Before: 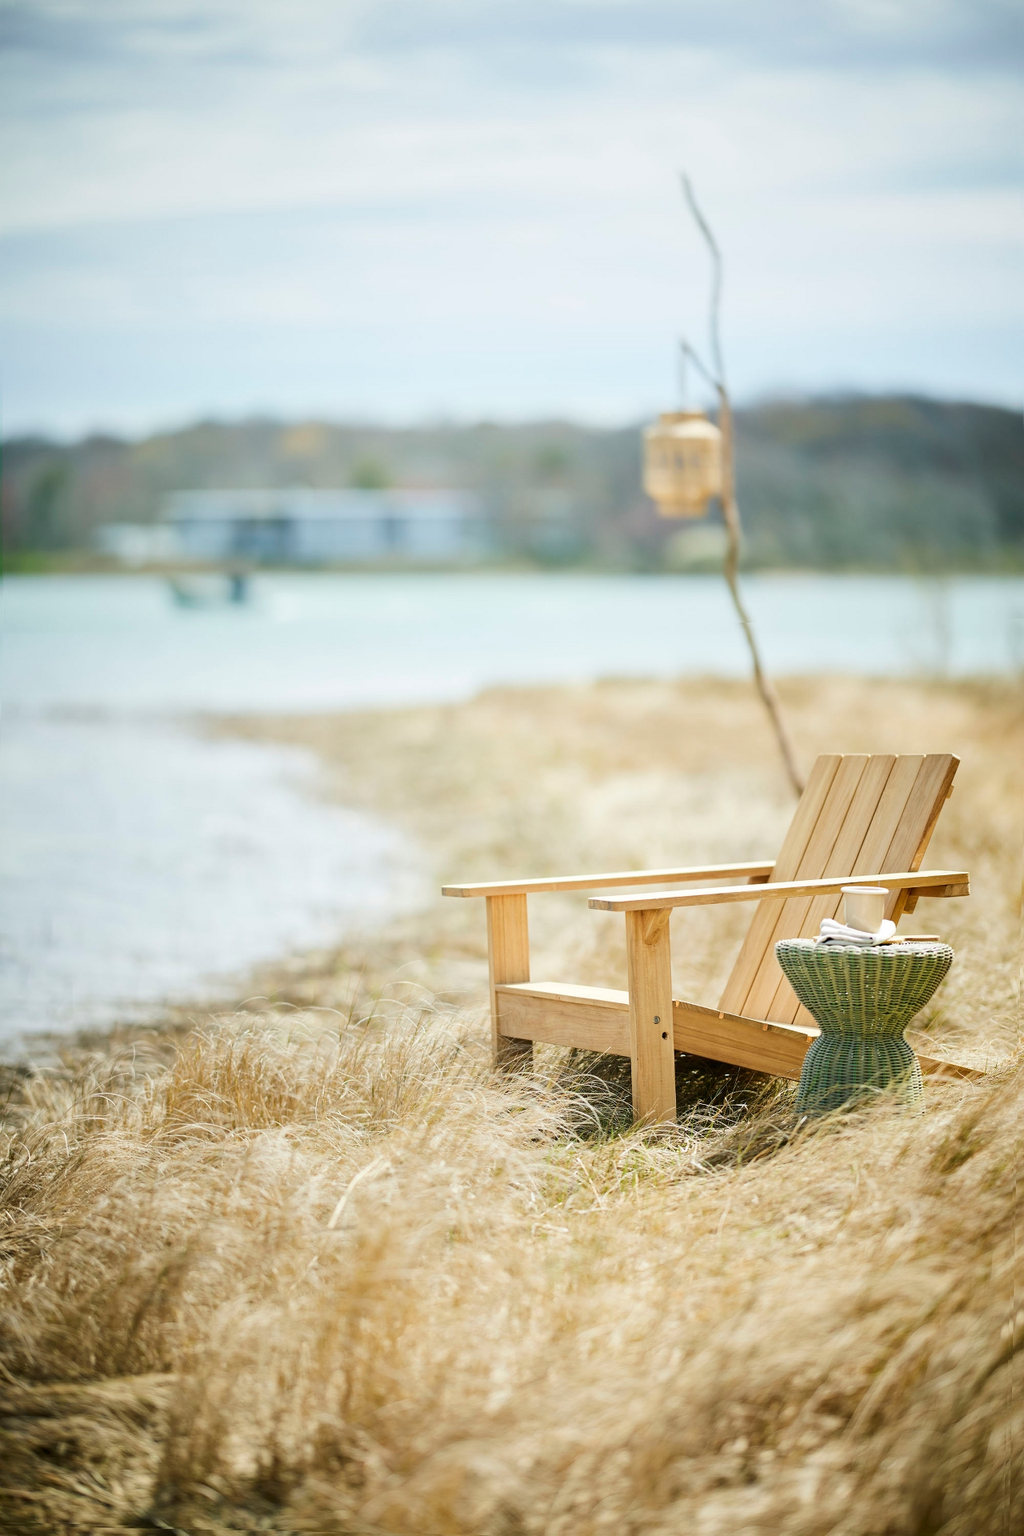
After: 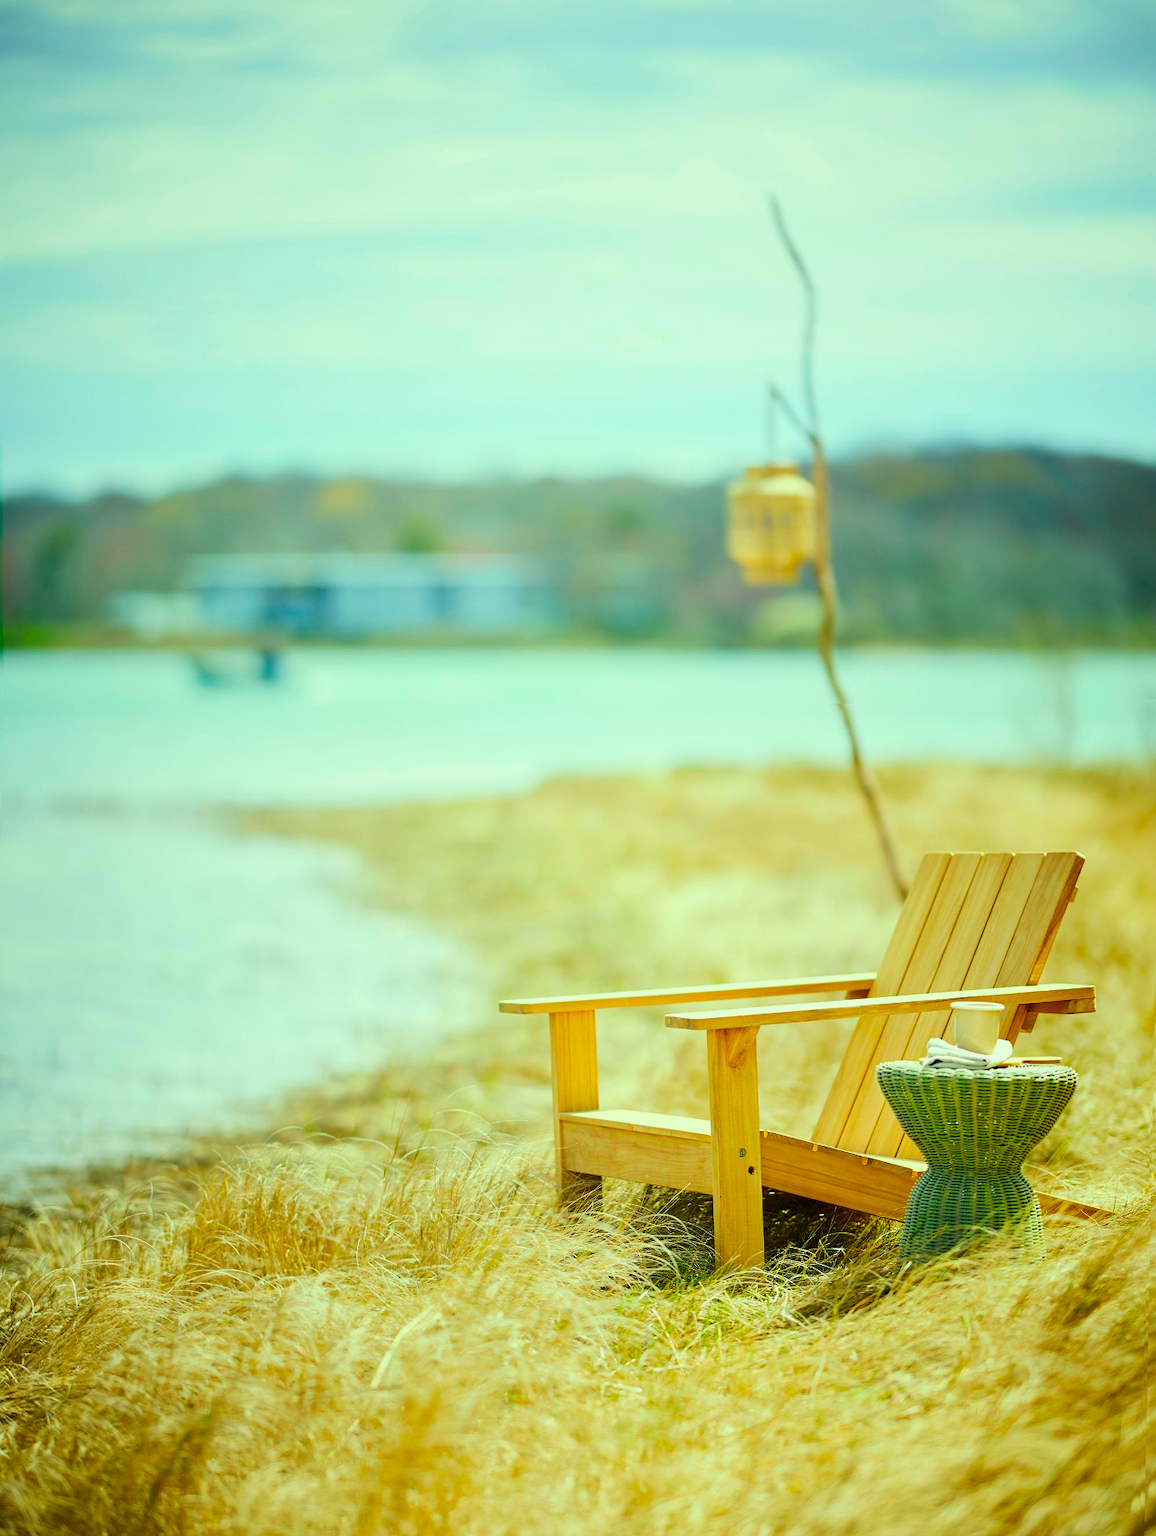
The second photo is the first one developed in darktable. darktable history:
crop and rotate: top 0%, bottom 11.49%
color correction: highlights a* -10.77, highlights b* 9.8, saturation 1.72
